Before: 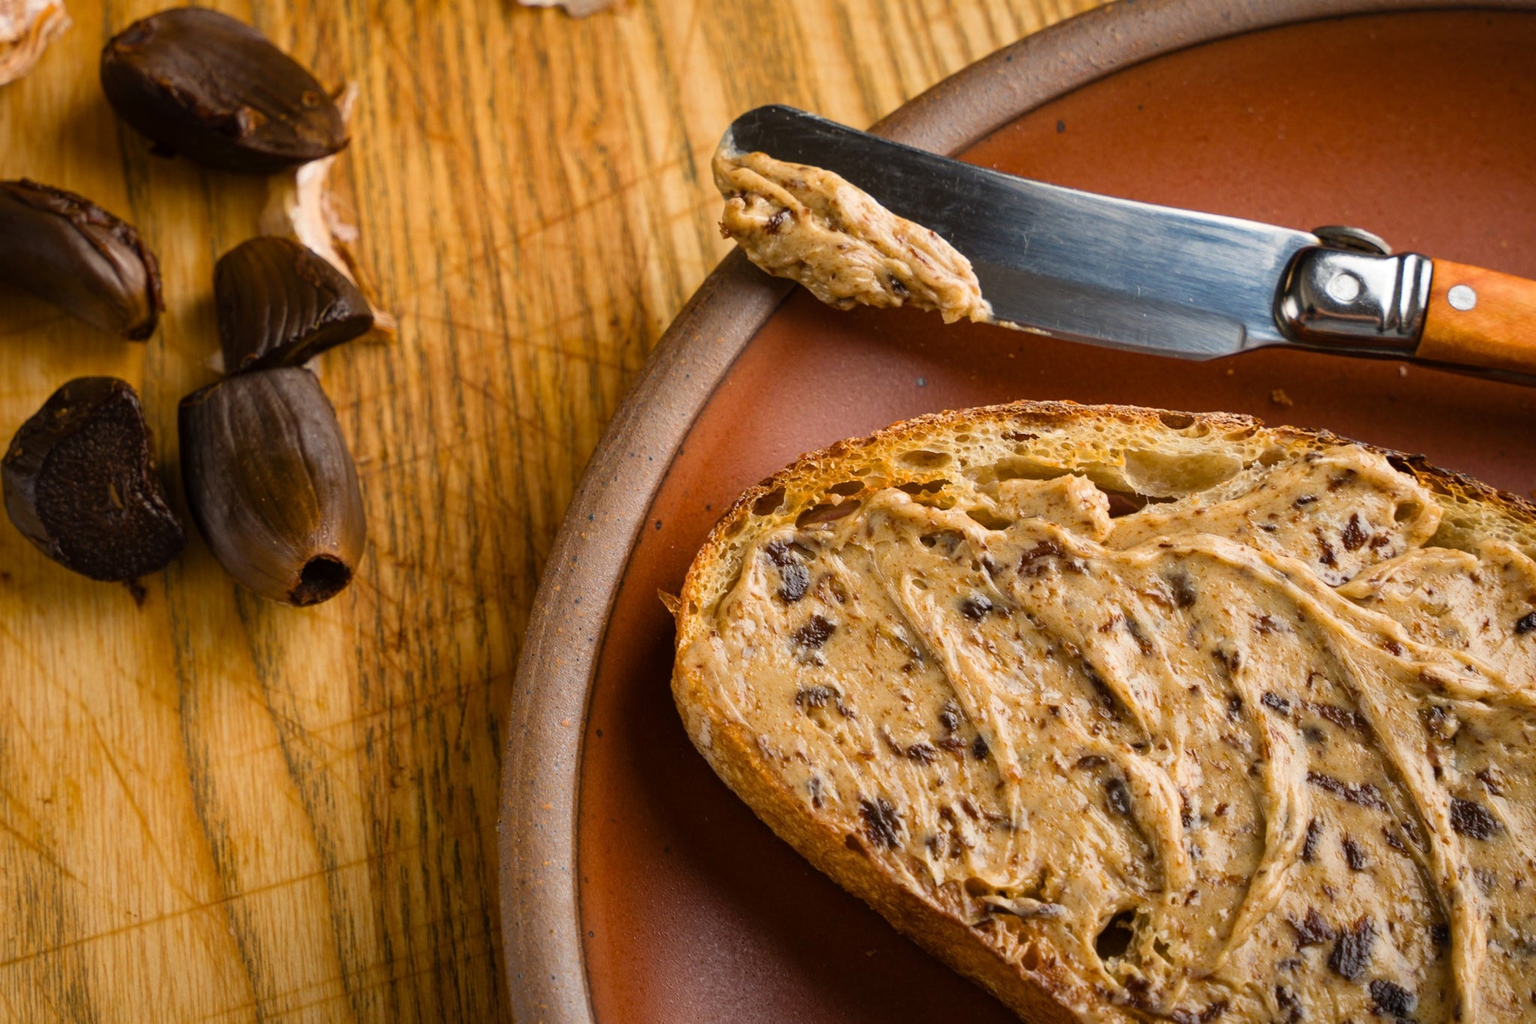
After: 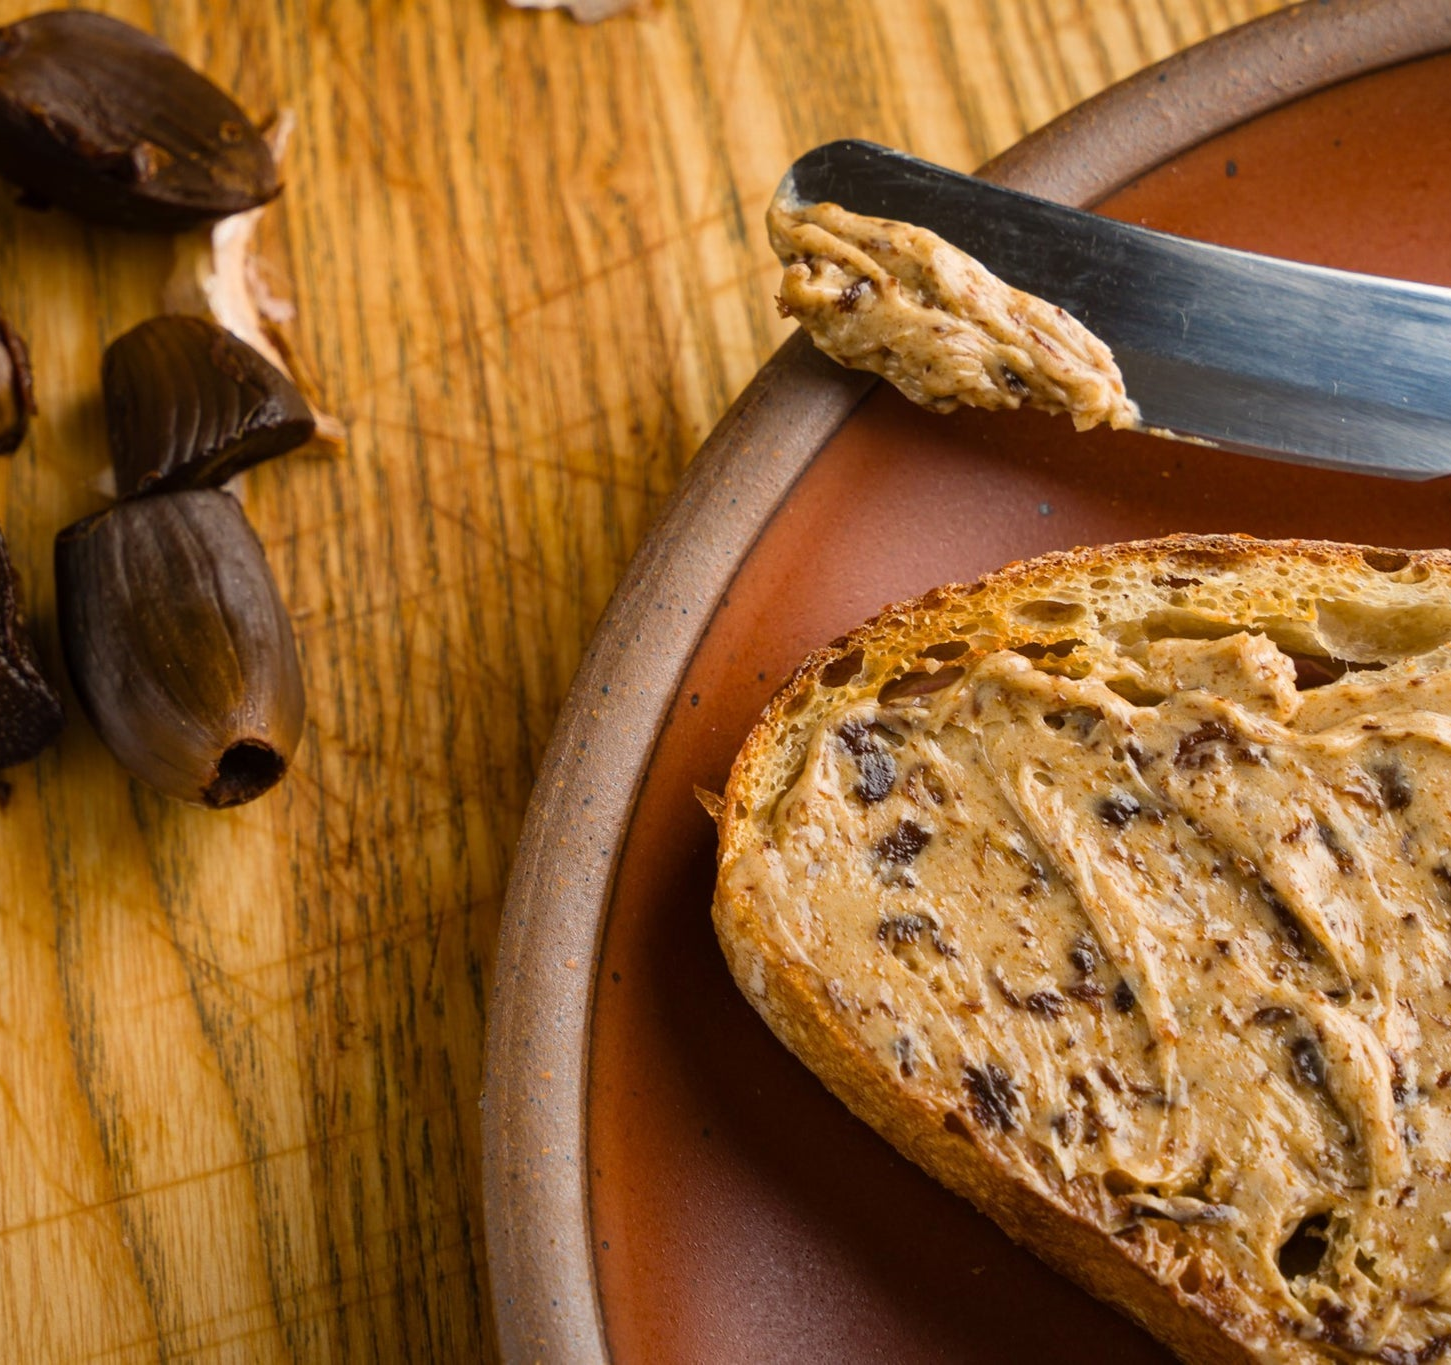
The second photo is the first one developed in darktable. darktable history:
crop and rotate: left 8.965%, right 20.181%
